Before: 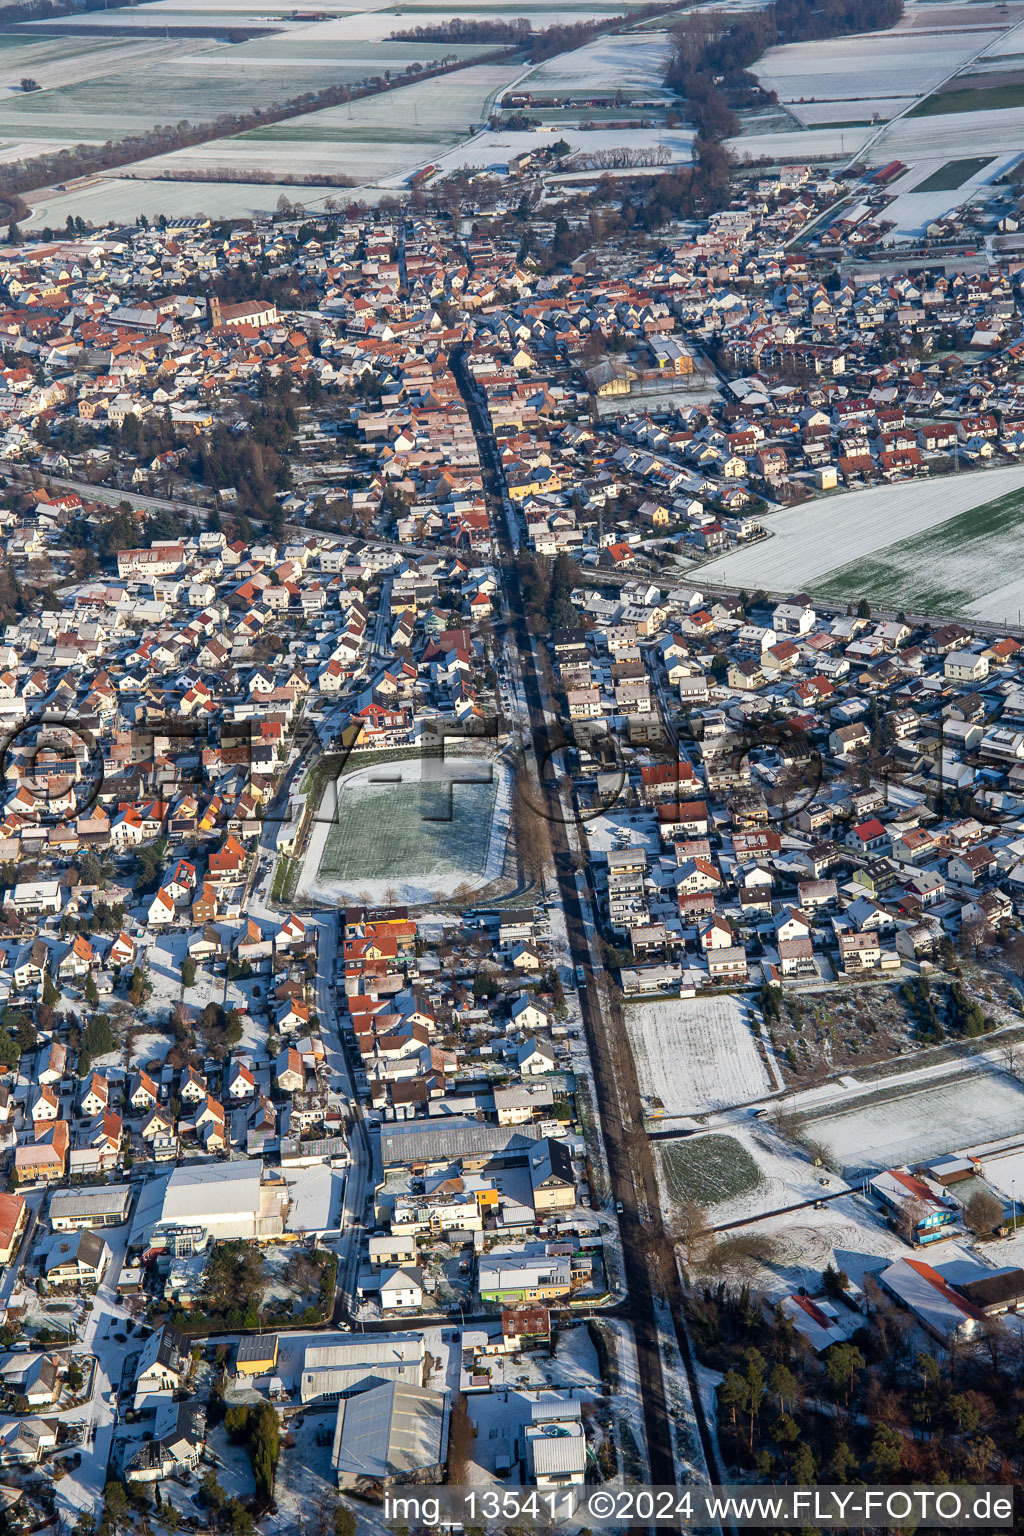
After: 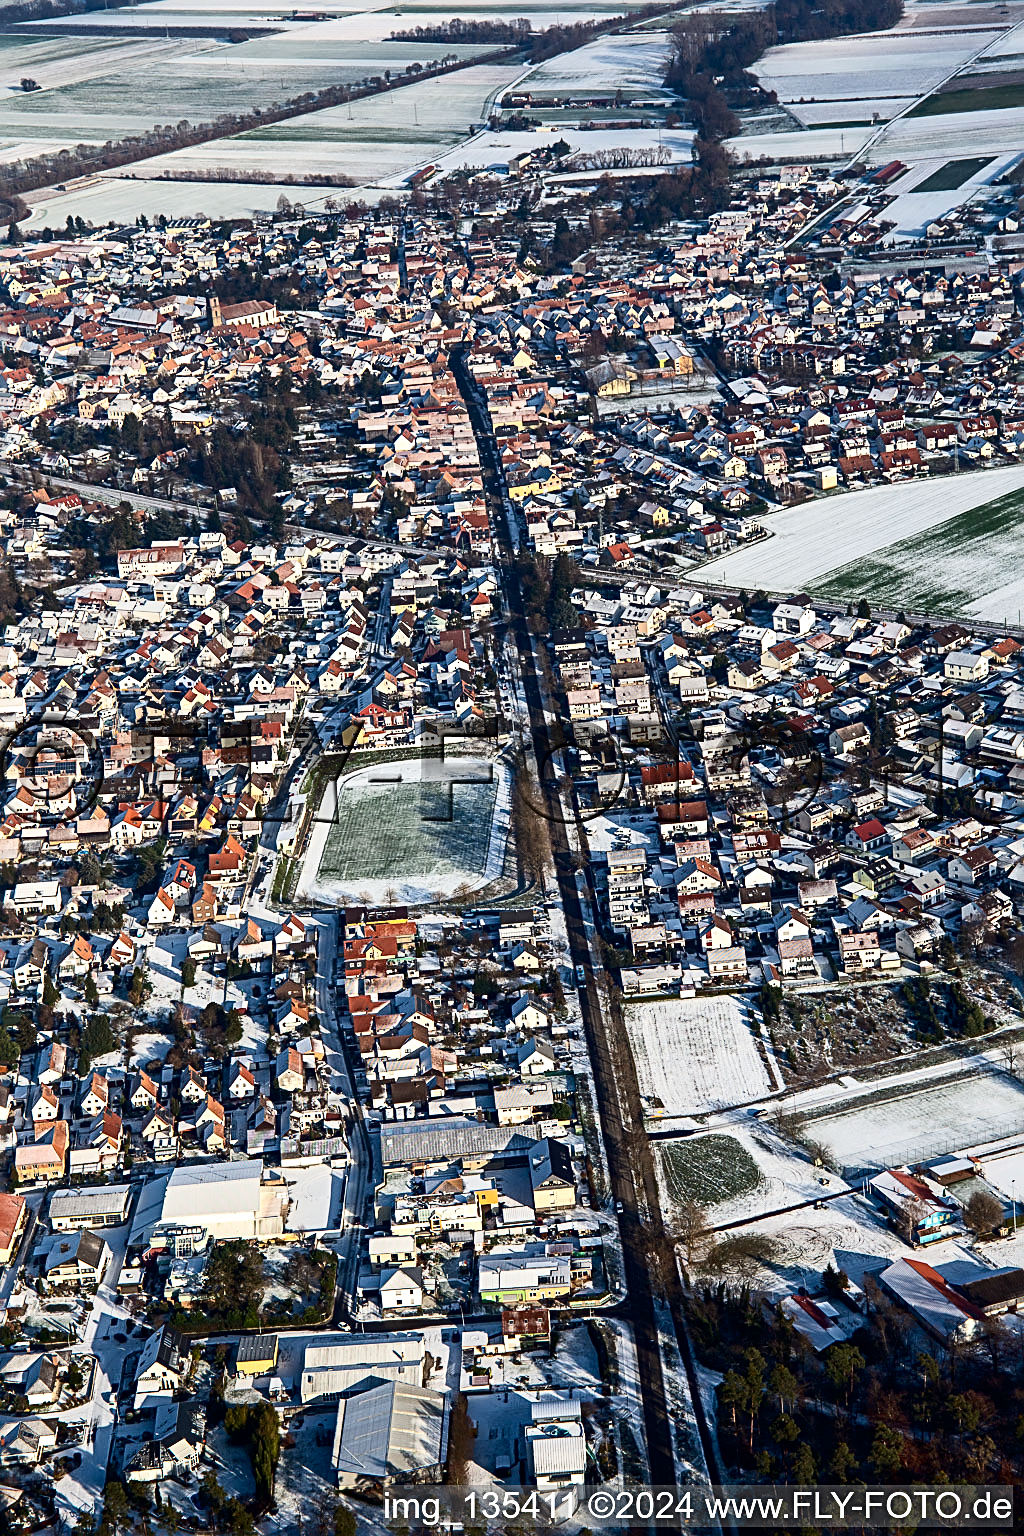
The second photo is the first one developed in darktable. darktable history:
sharpen: radius 2.667, amount 0.66
contrast brightness saturation: contrast 0.289
exposure: compensate highlight preservation false
